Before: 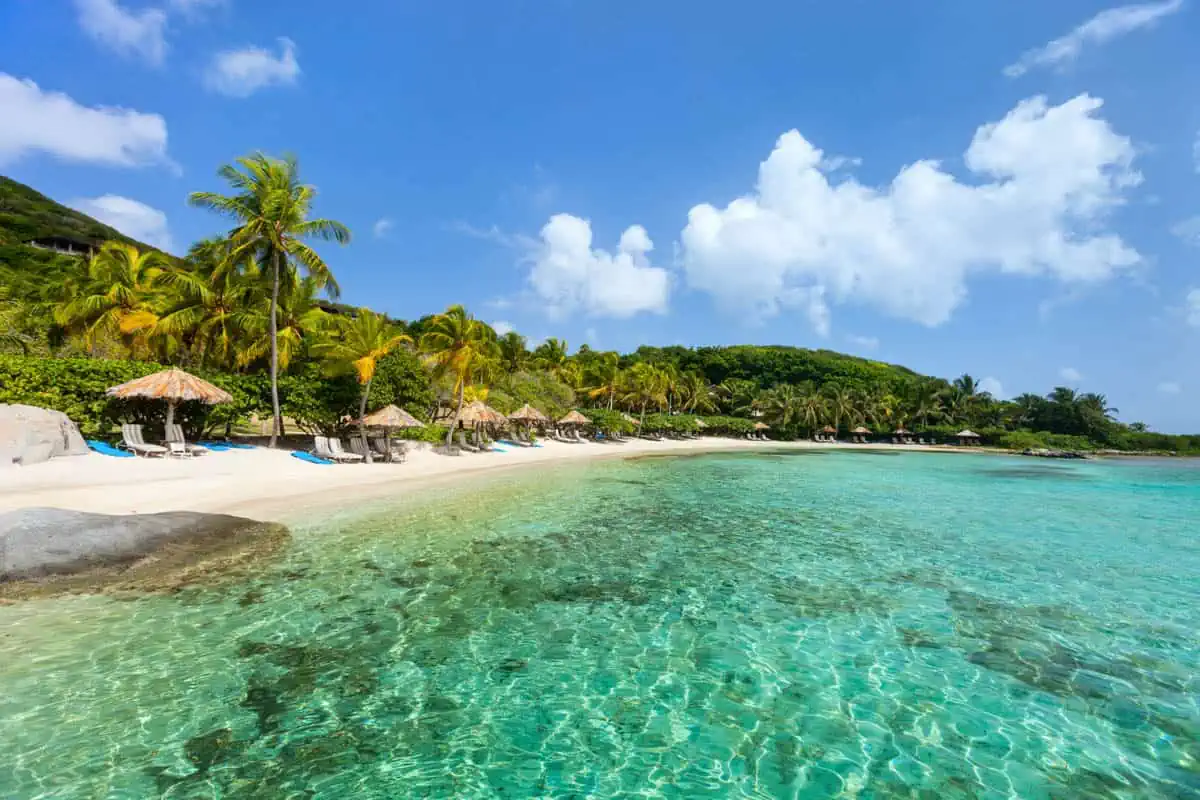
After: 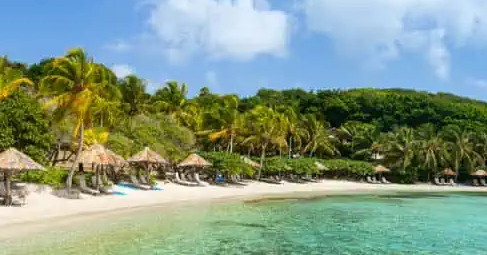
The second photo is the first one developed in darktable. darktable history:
crop: left 31.68%, top 32.201%, right 27.673%, bottom 35.92%
